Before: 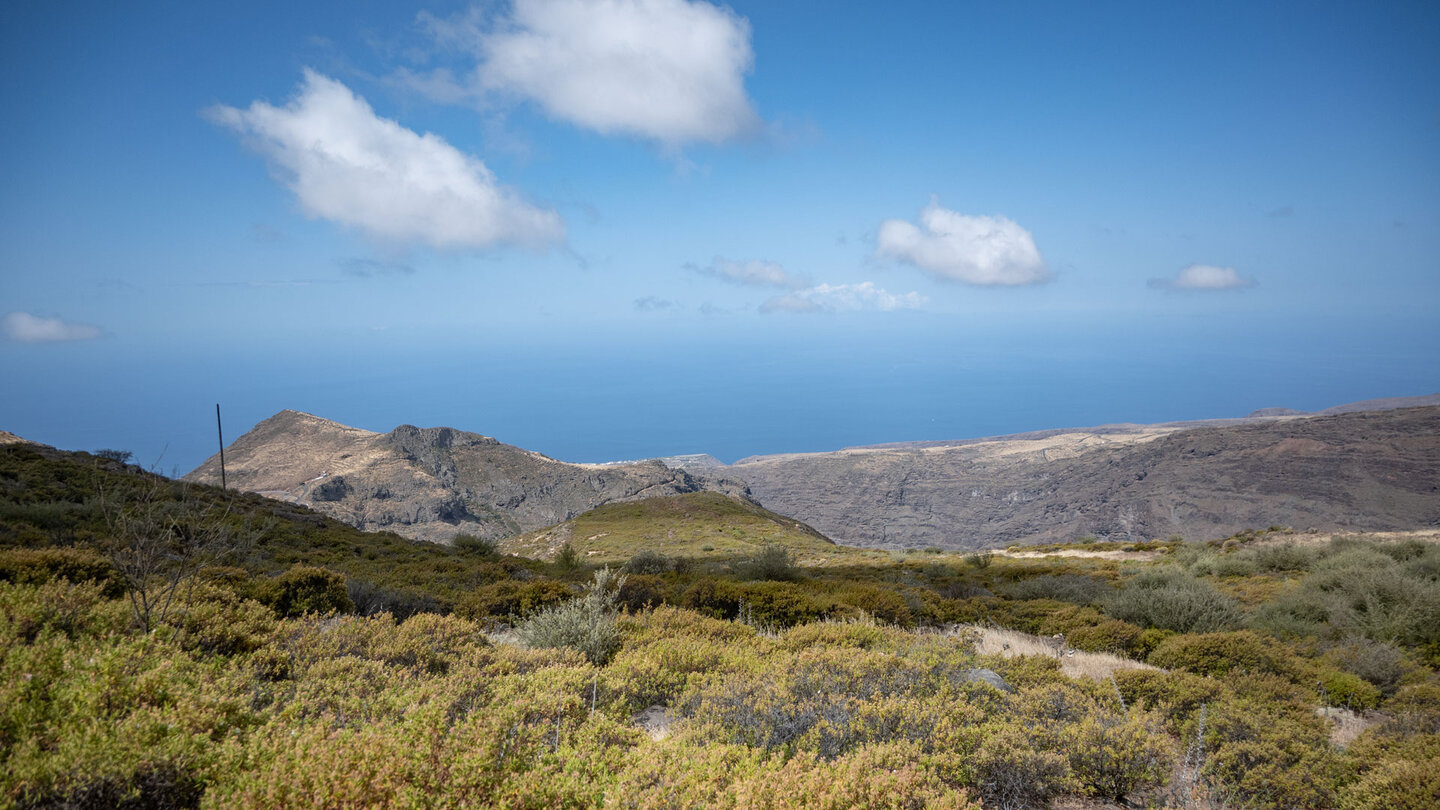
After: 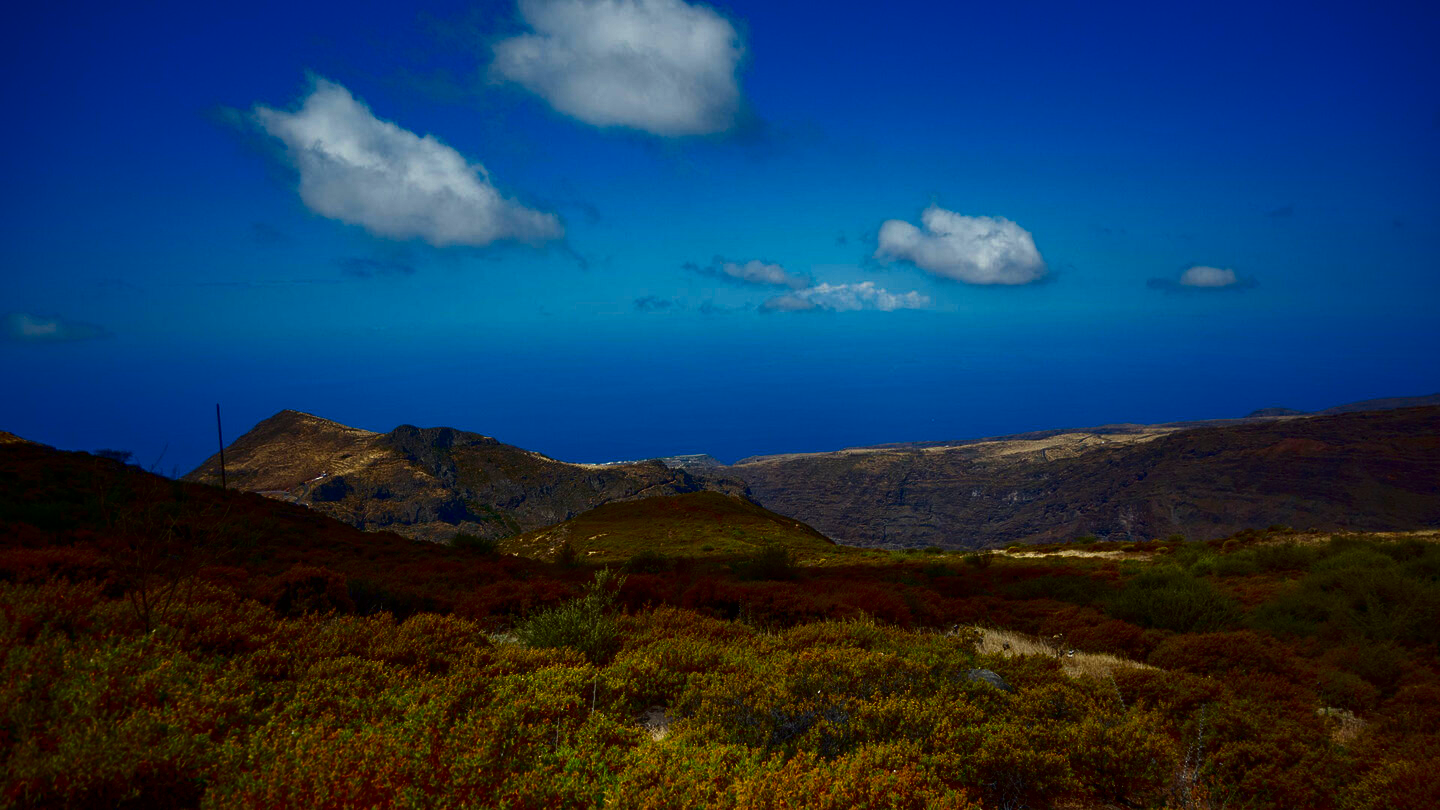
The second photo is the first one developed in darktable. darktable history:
contrast brightness saturation: brightness -0.983, saturation 0.986
color correction: highlights a* -5.9, highlights b* 11.09
